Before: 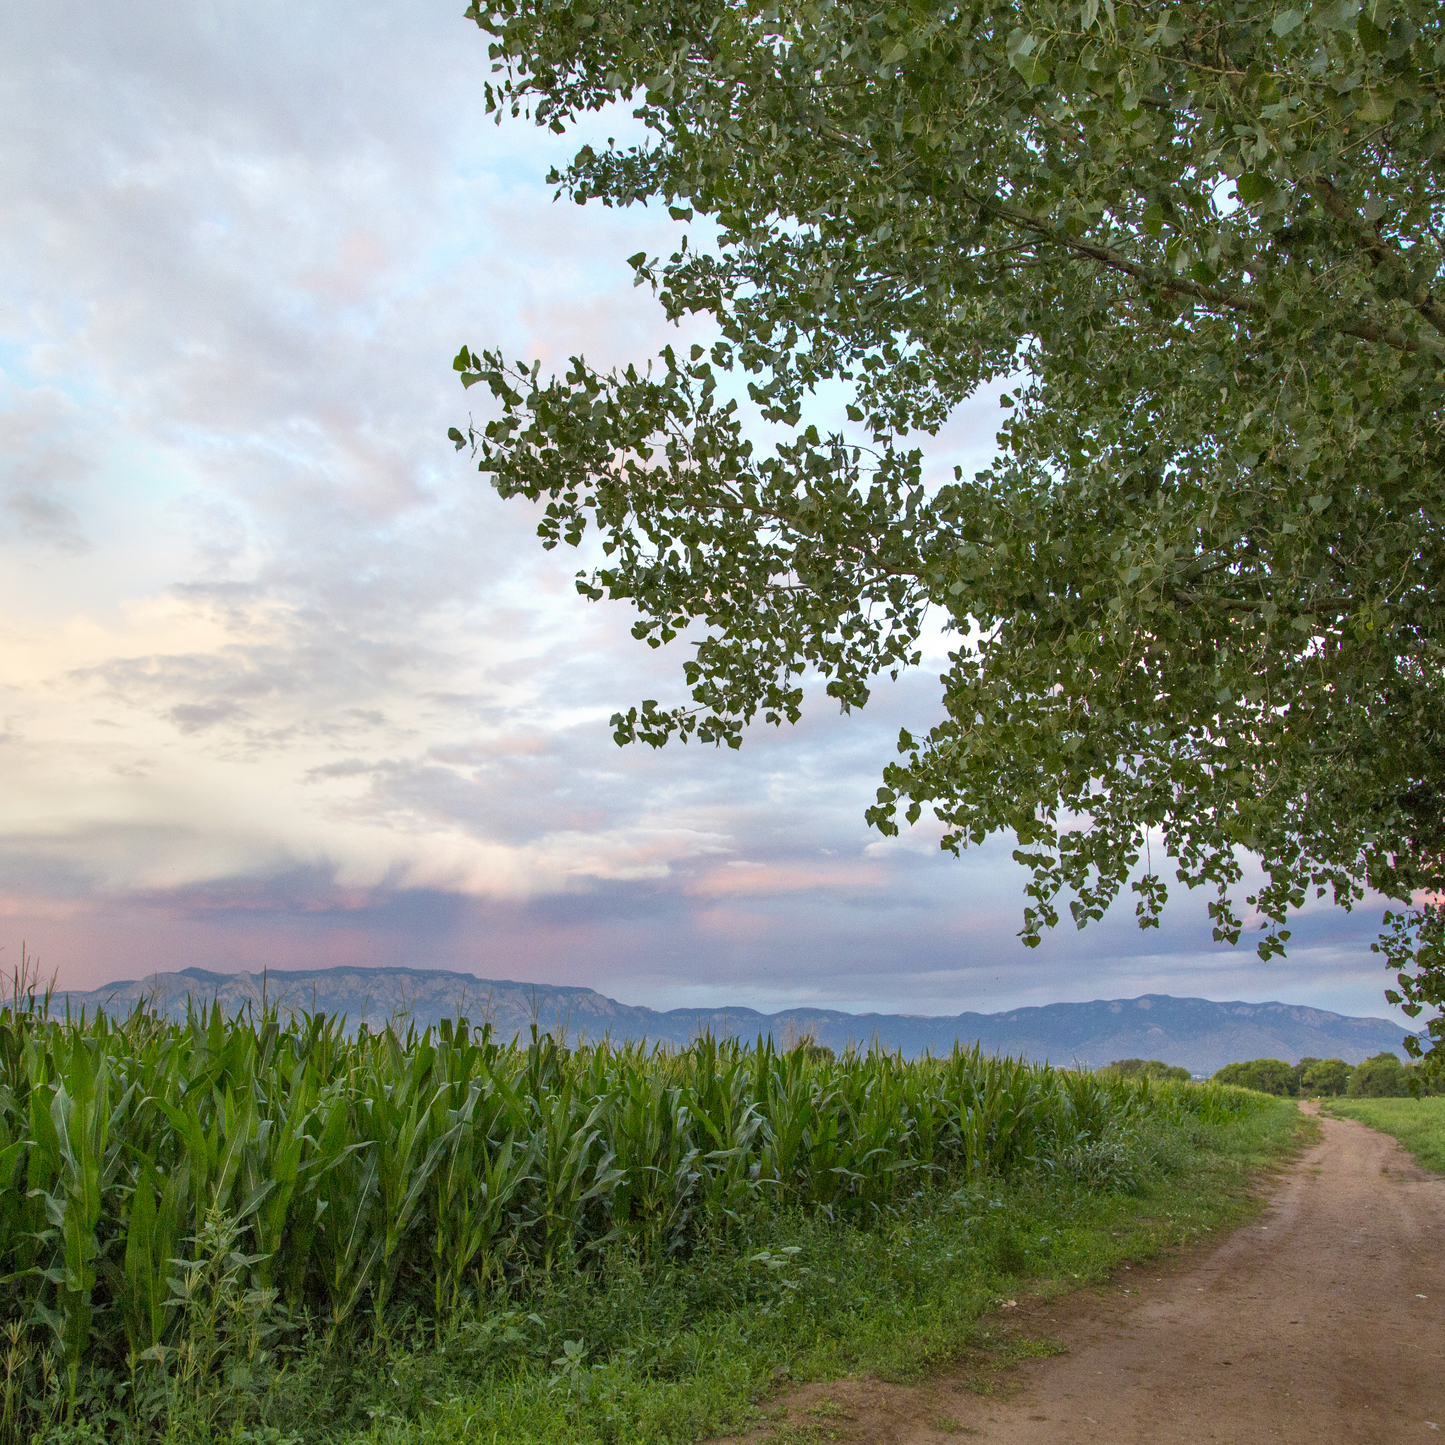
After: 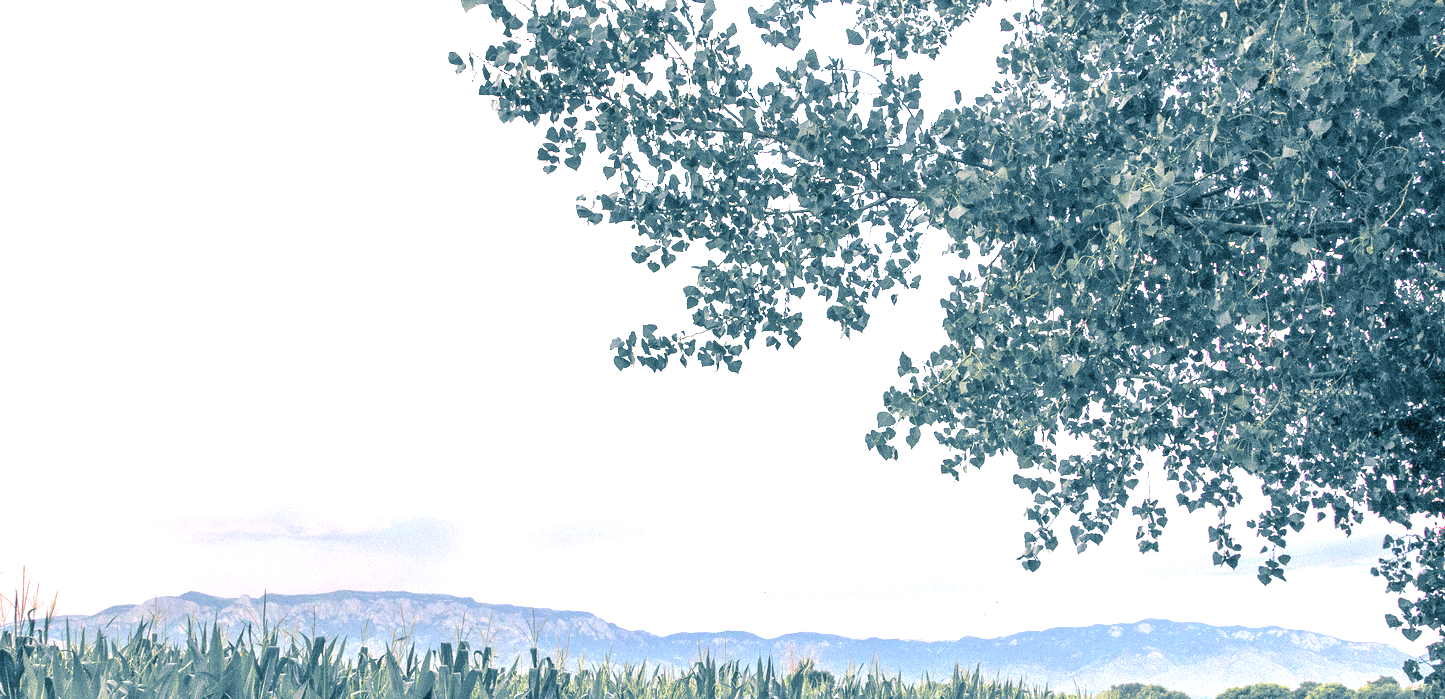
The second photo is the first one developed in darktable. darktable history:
color zones: curves: ch1 [(0, 0.679) (0.143, 0.647) (0.286, 0.261) (0.378, -0.011) (0.571, 0.396) (0.714, 0.399) (0.857, 0.406) (1, 0.679)]
split-toning: shadows › hue 212.4°, balance -70
exposure: black level correction 0.001, exposure 1.719 EV, compensate exposure bias true, compensate highlight preservation false
crop and rotate: top 26.056%, bottom 25.543%
white balance: emerald 1
